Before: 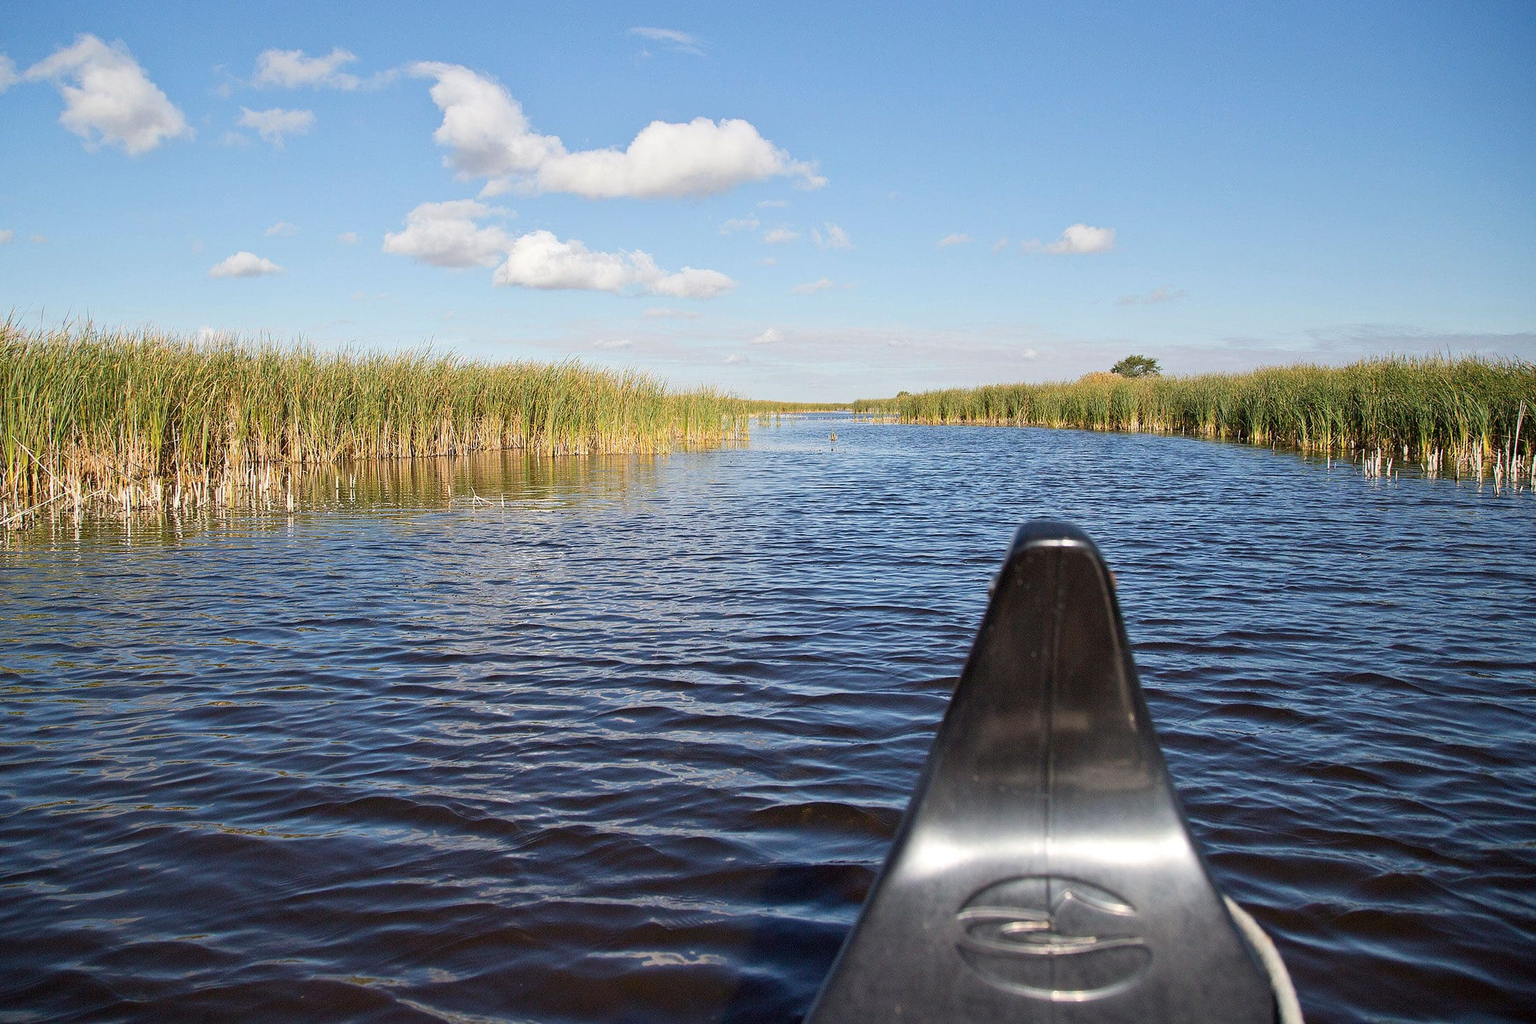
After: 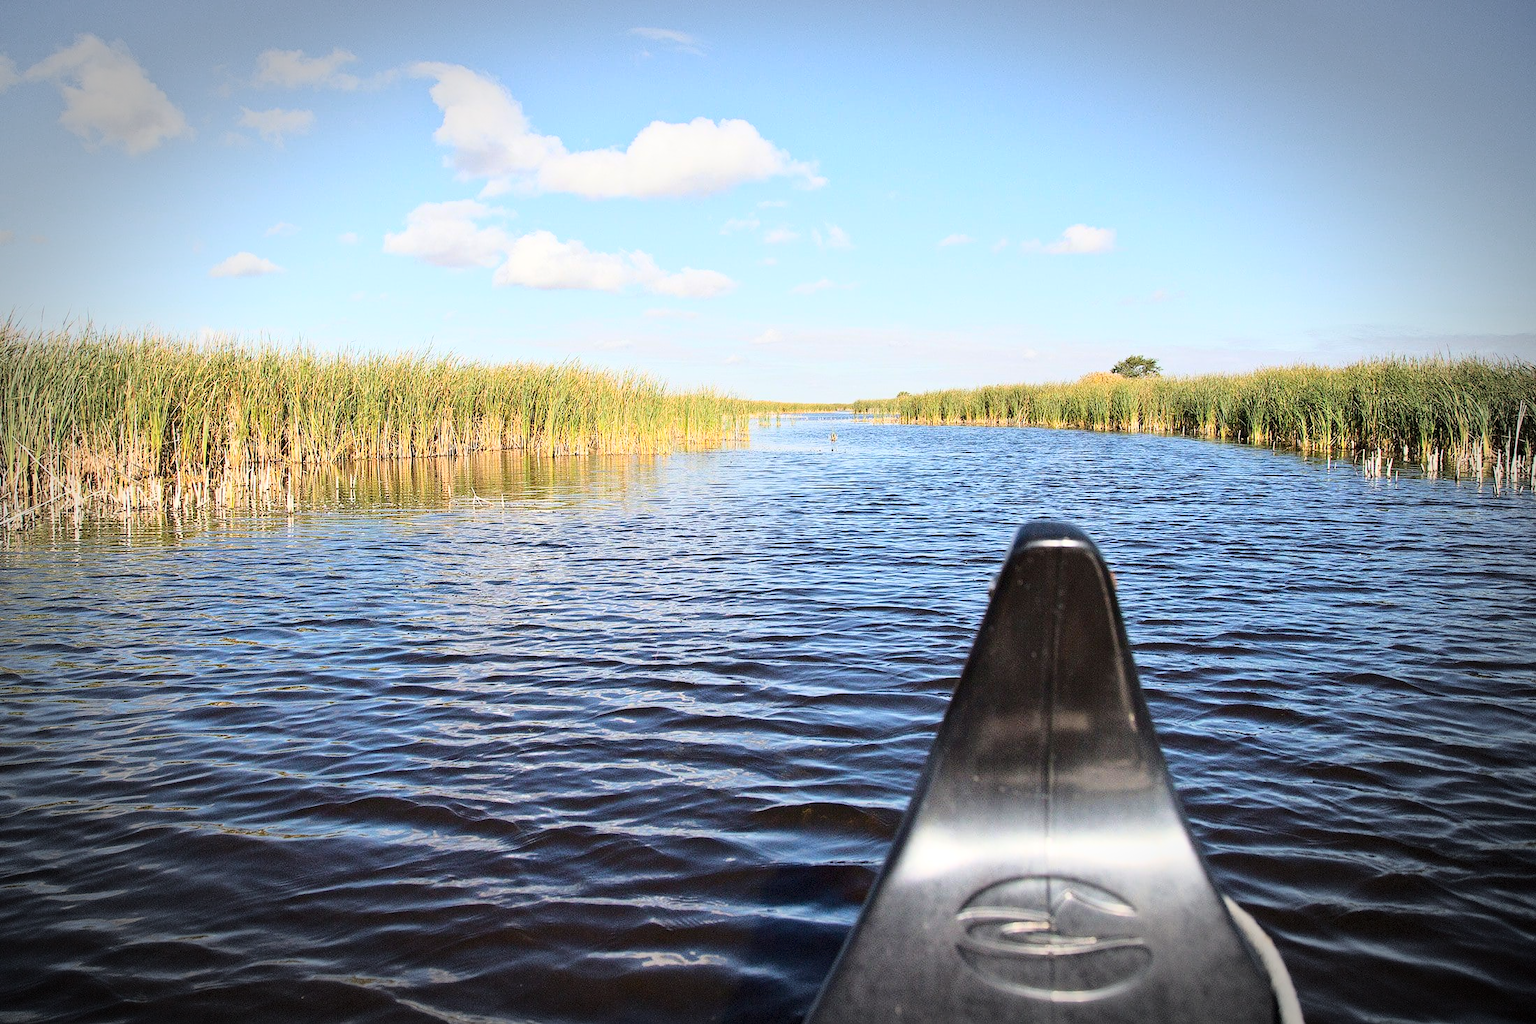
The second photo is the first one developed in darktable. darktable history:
base curve: curves: ch0 [(0, 0) (0.028, 0.03) (0.121, 0.232) (0.46, 0.748) (0.859, 0.968) (1, 1)]
vignetting: fall-off start 71.16%, width/height ratio 1.334, dithering 8-bit output
